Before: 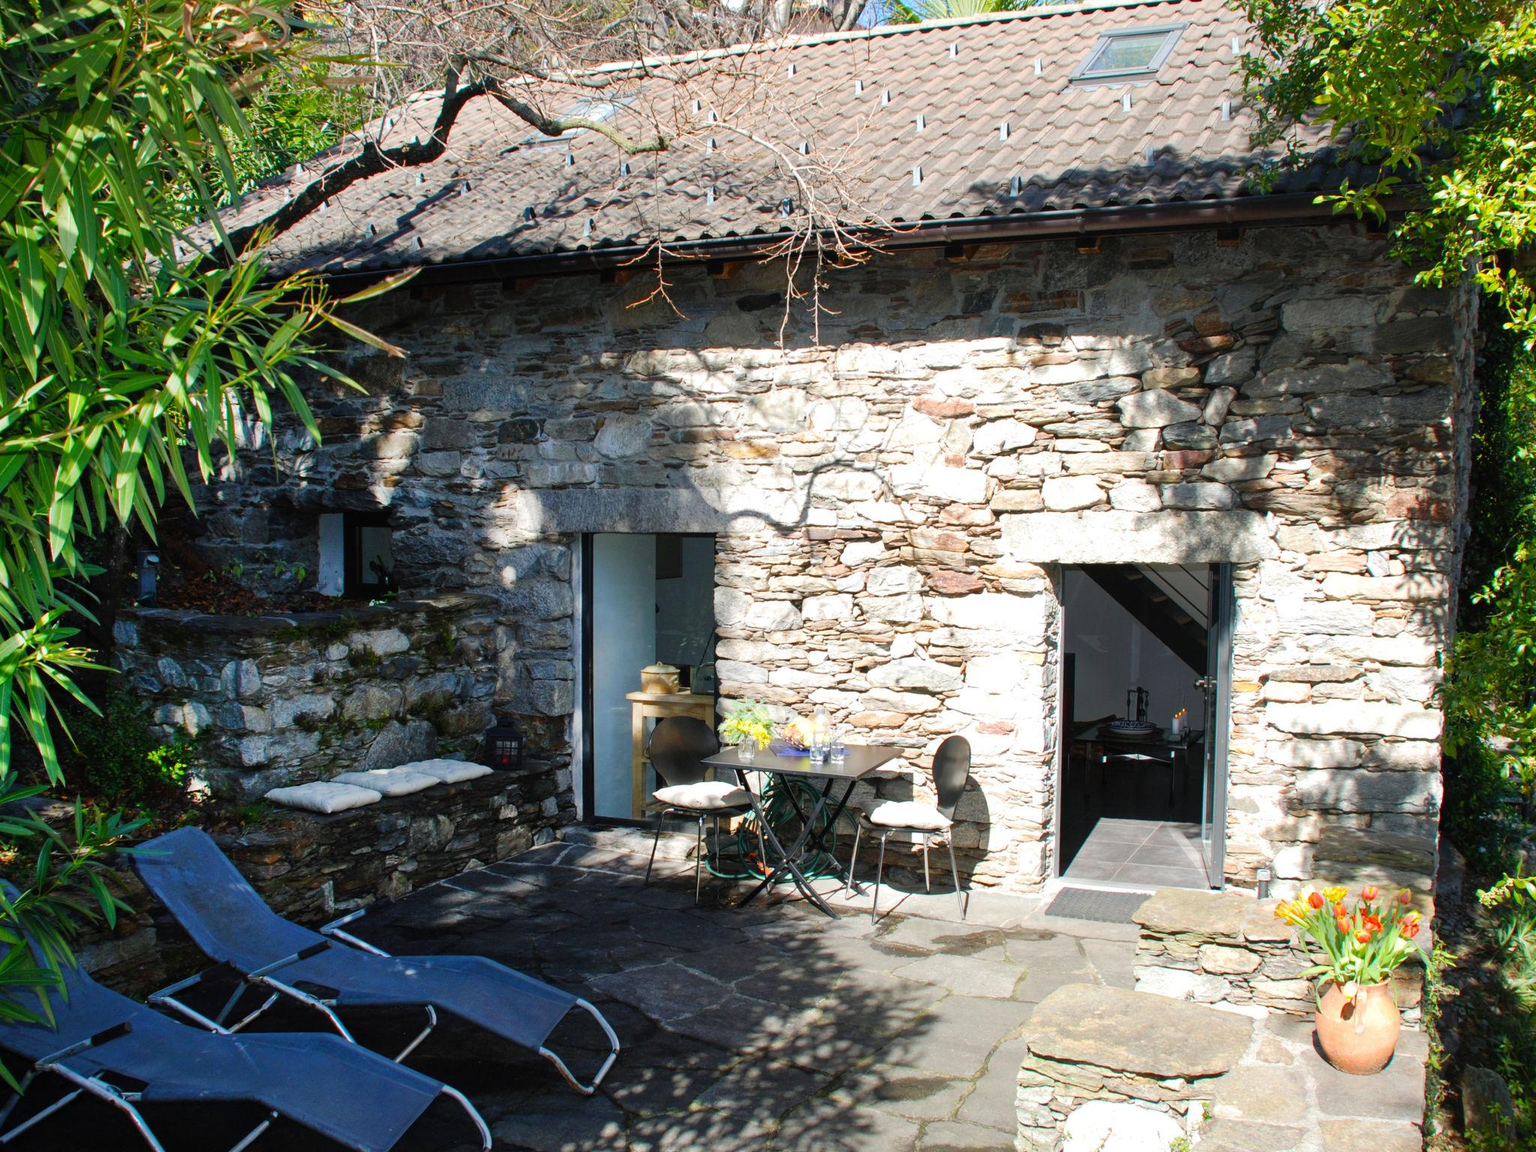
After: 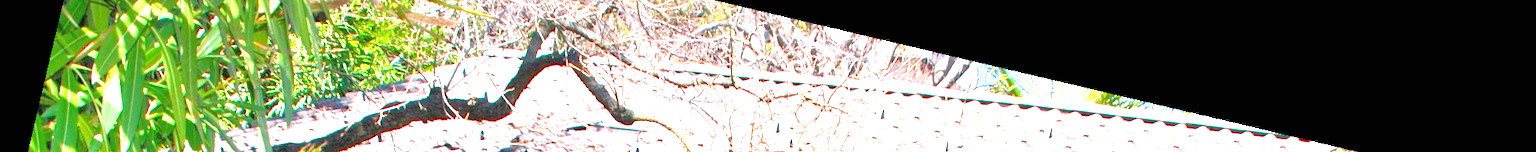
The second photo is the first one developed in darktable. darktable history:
crop and rotate: left 9.644%, top 9.491%, right 6.021%, bottom 80.509%
tone equalizer: -7 EV 0.15 EV, -6 EV 0.6 EV, -5 EV 1.15 EV, -4 EV 1.33 EV, -3 EV 1.15 EV, -2 EV 0.6 EV, -1 EV 0.15 EV, mask exposure compensation -0.5 EV
white balance: red 1.05, blue 1.072
exposure: black level correction 0, exposure 1.45 EV, compensate exposure bias true, compensate highlight preservation false
rotate and perspective: rotation 13.27°, automatic cropping off
